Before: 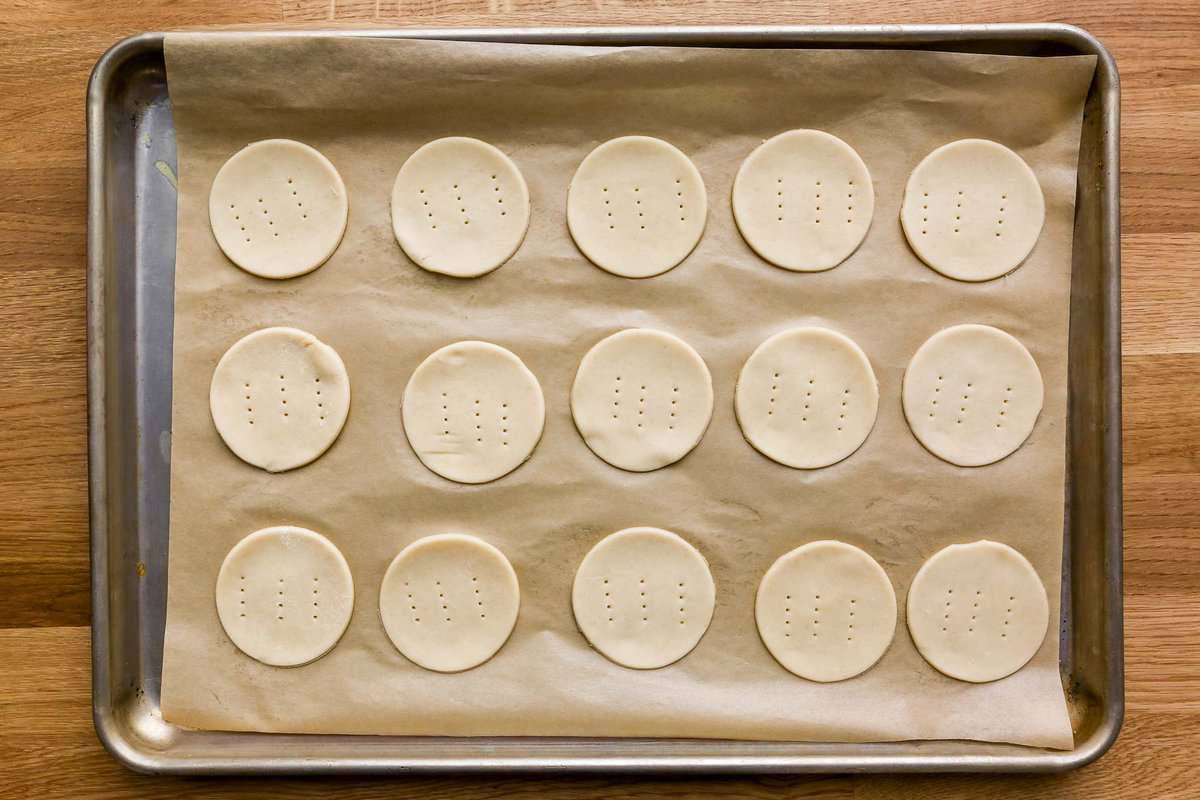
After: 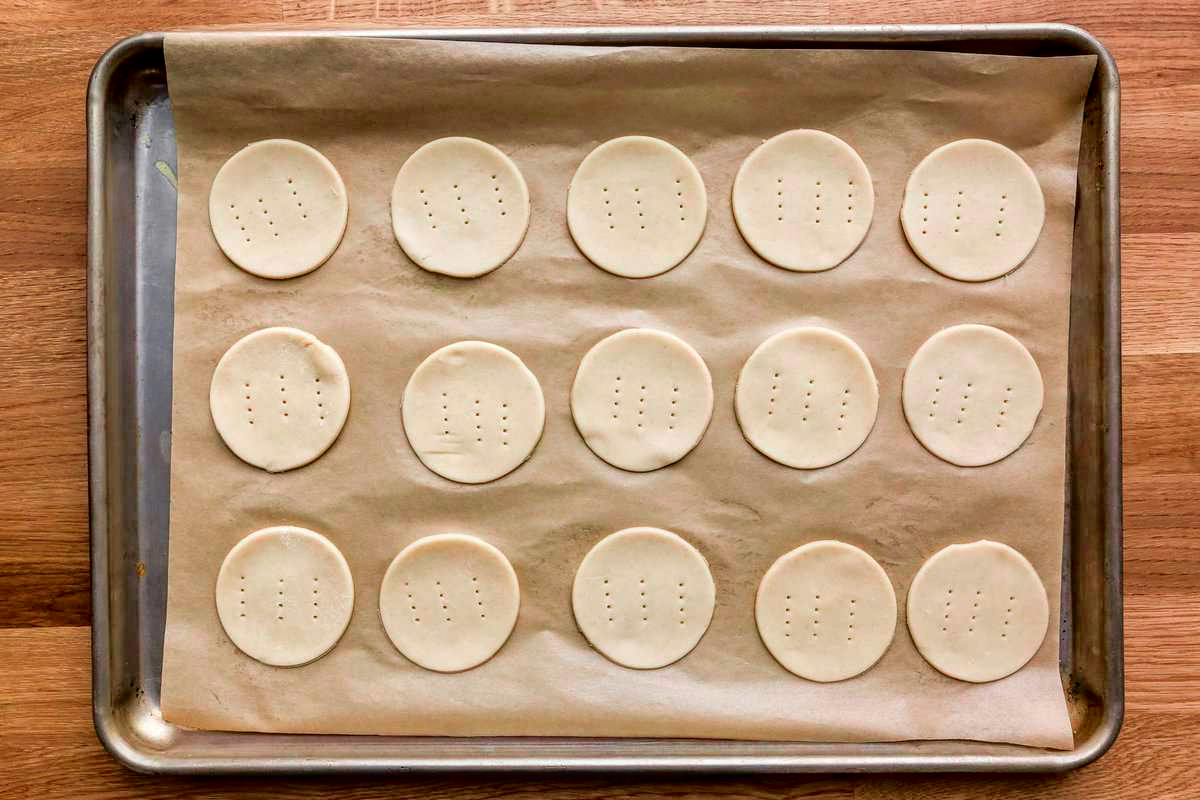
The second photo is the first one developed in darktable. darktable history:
tone curve: curves: ch0 [(0, 0) (0.126, 0.061) (0.362, 0.382) (0.498, 0.498) (0.706, 0.712) (1, 1)]; ch1 [(0, 0) (0.5, 0.497) (0.55, 0.578) (1, 1)]; ch2 [(0, 0) (0.44, 0.424) (0.489, 0.486) (0.537, 0.538) (1, 1)], color space Lab, independent channels, preserve colors none
local contrast: on, module defaults
